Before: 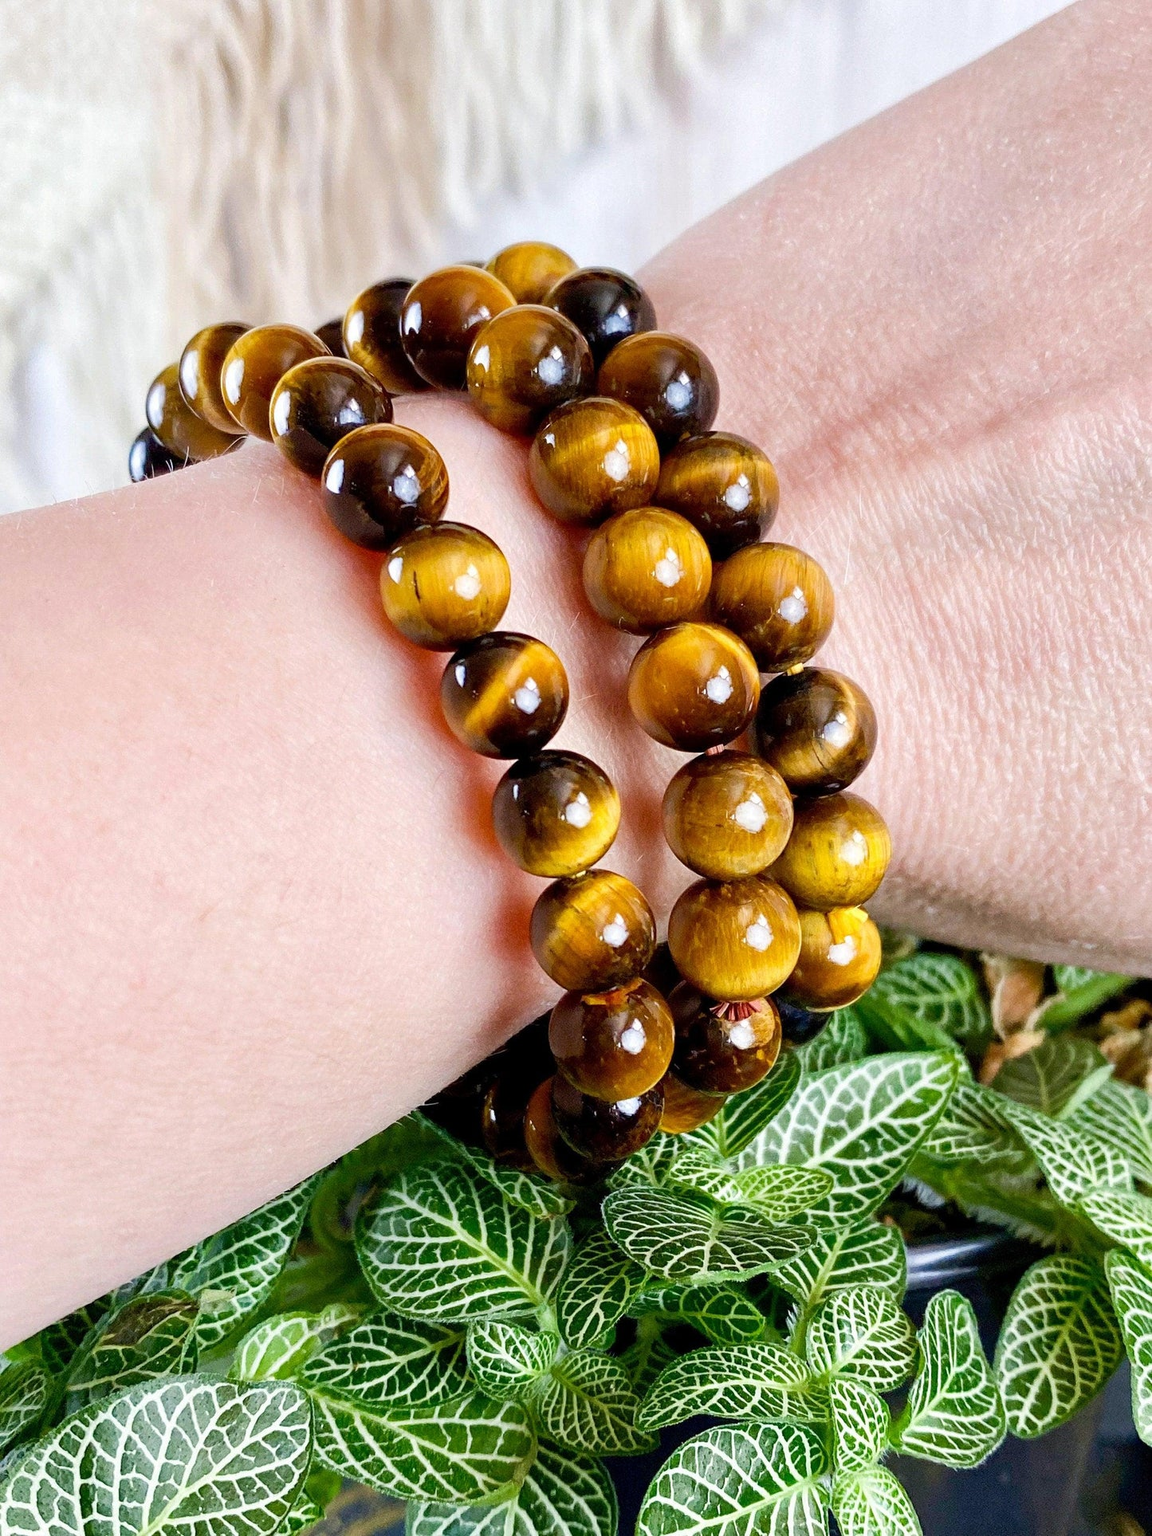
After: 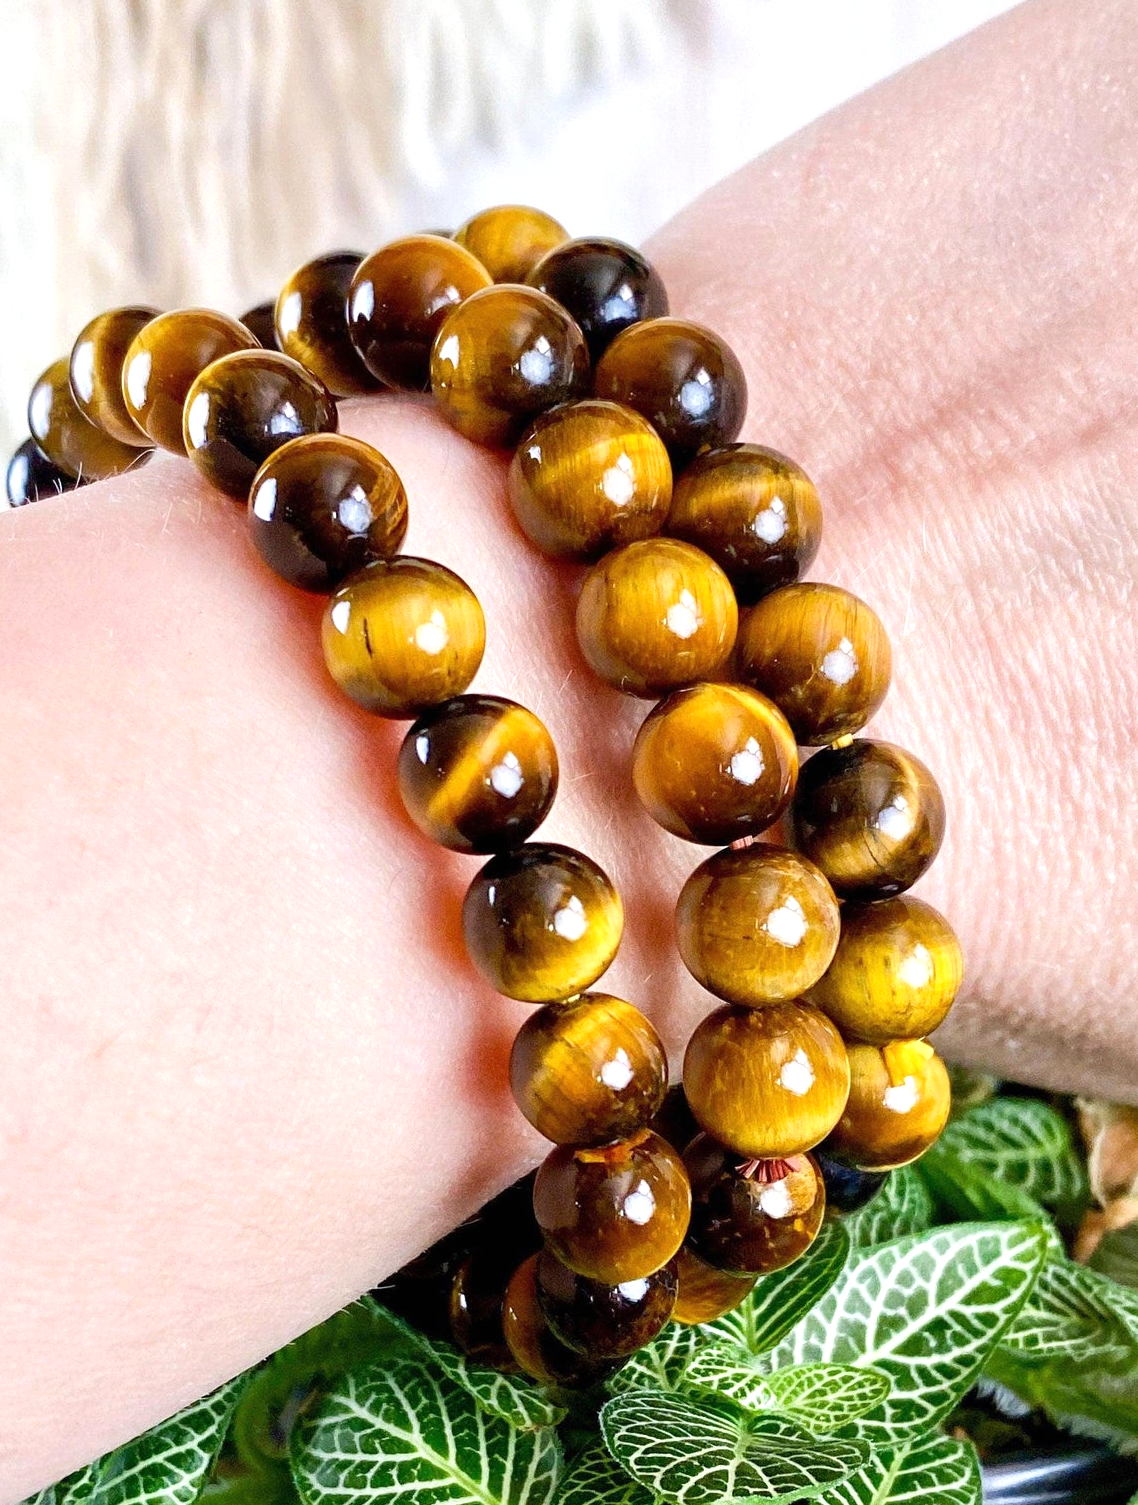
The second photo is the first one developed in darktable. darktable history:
exposure: black level correction 0, exposure 0.3 EV, compensate highlight preservation false
crop and rotate: left 10.77%, top 5.1%, right 10.41%, bottom 16.76%
